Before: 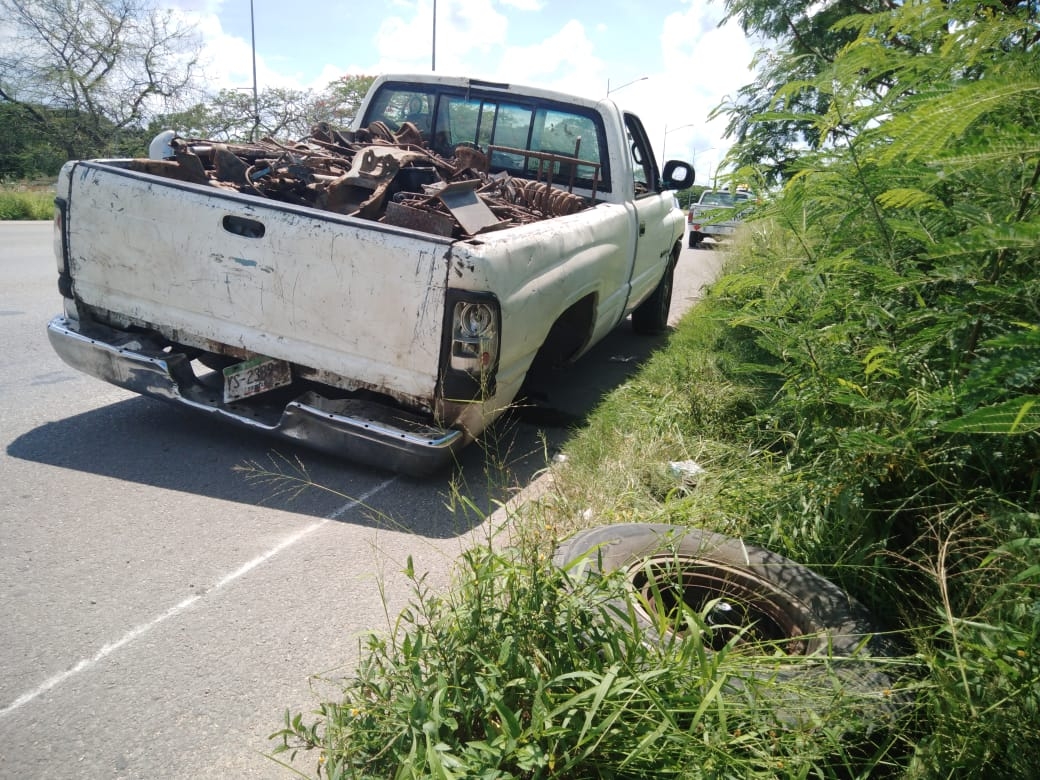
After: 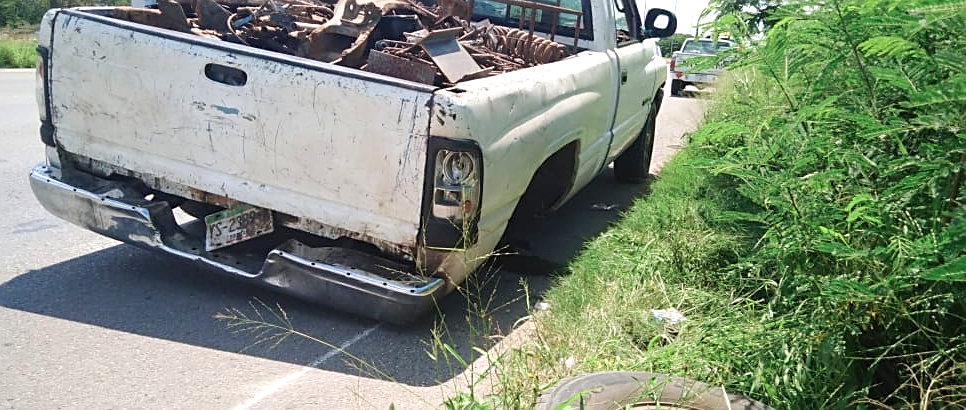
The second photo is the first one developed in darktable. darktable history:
color zones: curves: ch2 [(0, 0.5) (0.143, 0.517) (0.286, 0.571) (0.429, 0.522) (0.571, 0.5) (0.714, 0.5) (0.857, 0.5) (1, 0.5)]
contrast brightness saturation: saturation -0.056
crop: left 1.791%, top 19.539%, right 5.284%, bottom 27.863%
sharpen: on, module defaults
velvia: strength 10.4%
levels: levels [0, 0.435, 0.917]
